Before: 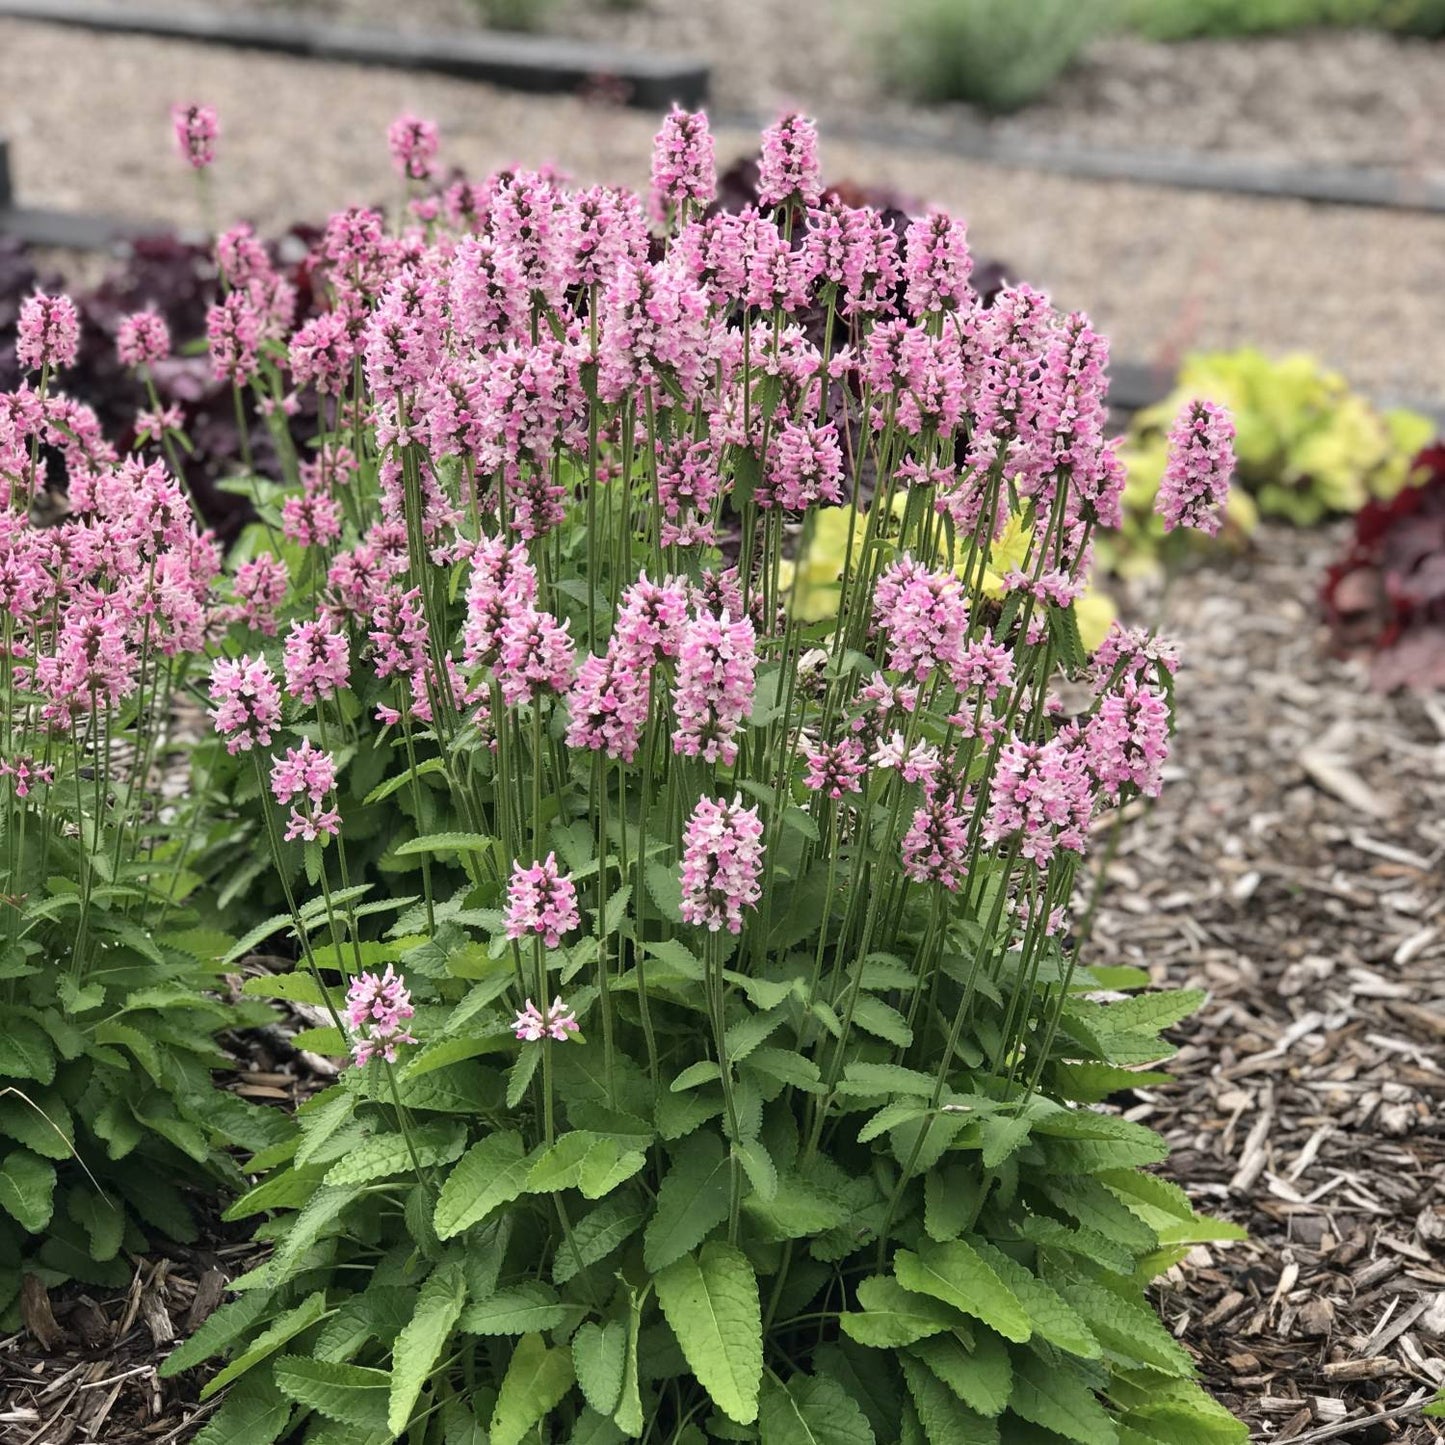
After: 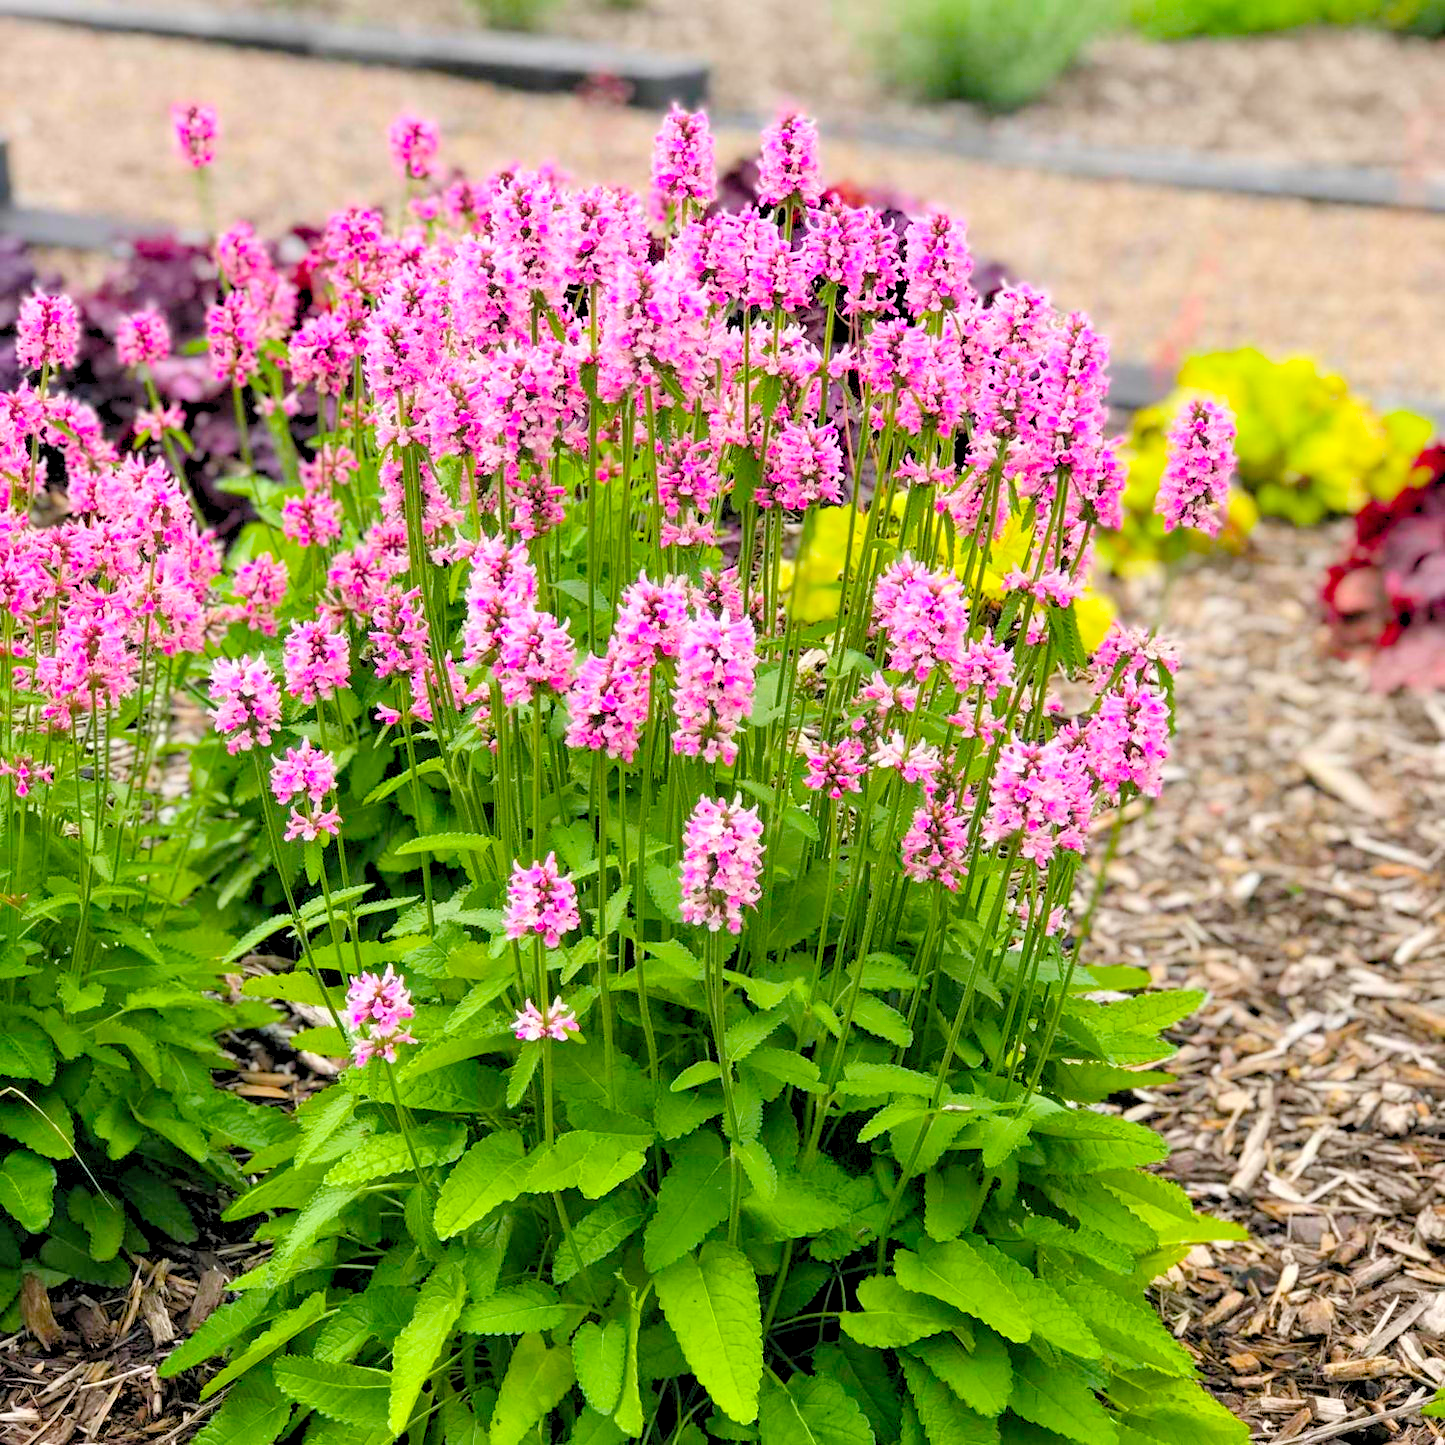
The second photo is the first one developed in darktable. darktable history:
levels: levels [0.072, 0.414, 0.976]
color balance rgb: perceptual saturation grading › global saturation 100%
